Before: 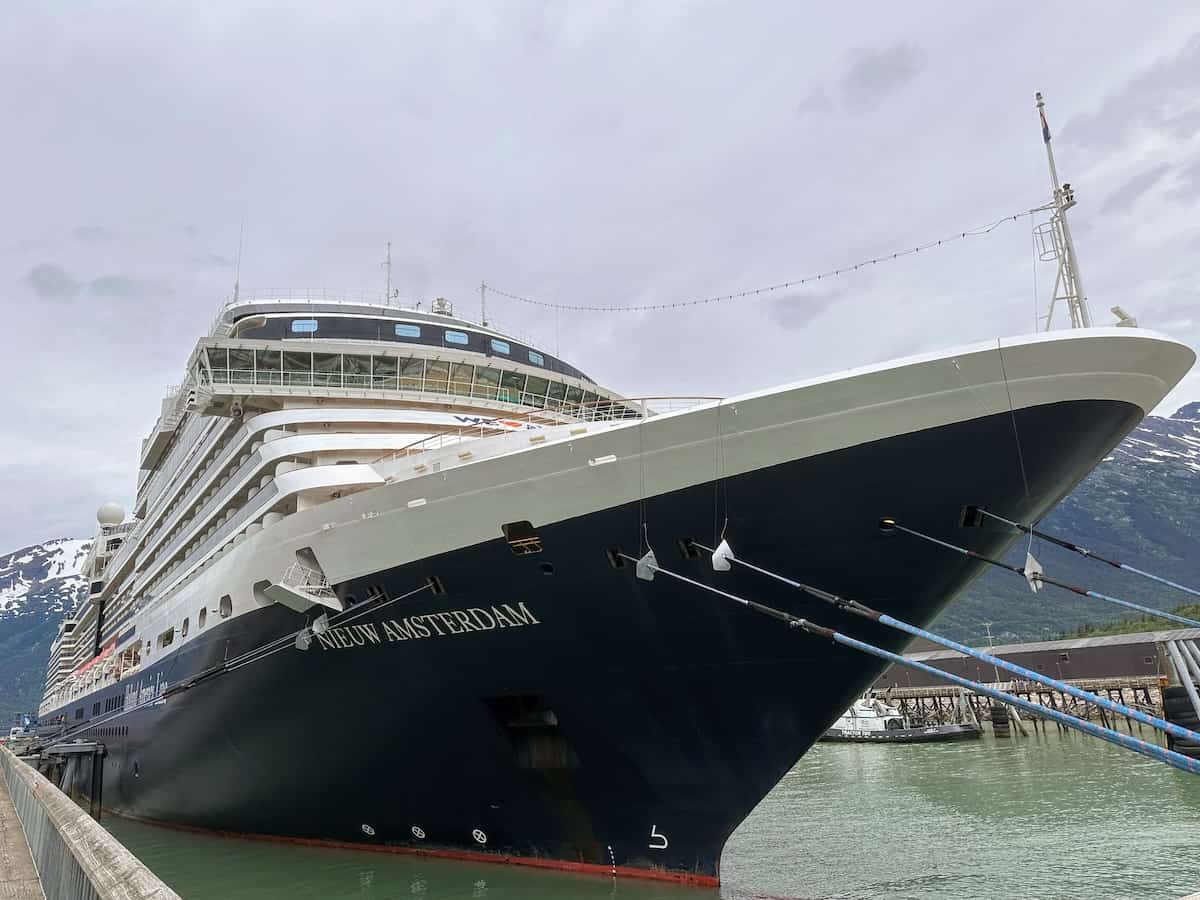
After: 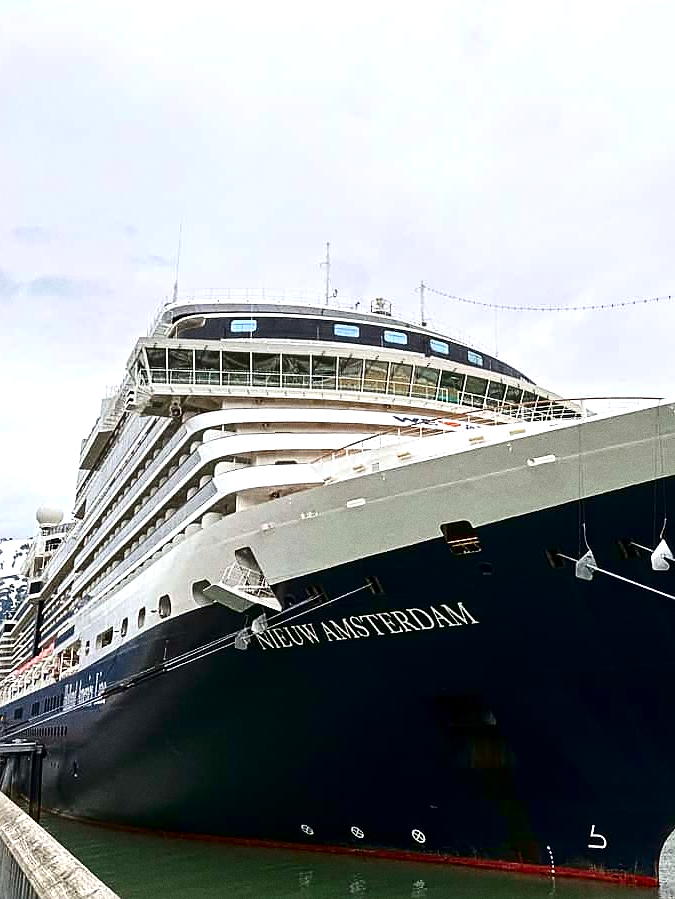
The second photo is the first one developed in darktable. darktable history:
contrast brightness saturation: contrast 0.19, brightness -0.24, saturation 0.11
crop: left 5.114%, right 38.589%
grain: coarseness 0.09 ISO
sharpen: on, module defaults
exposure: exposure 0.6 EV, compensate highlight preservation false
